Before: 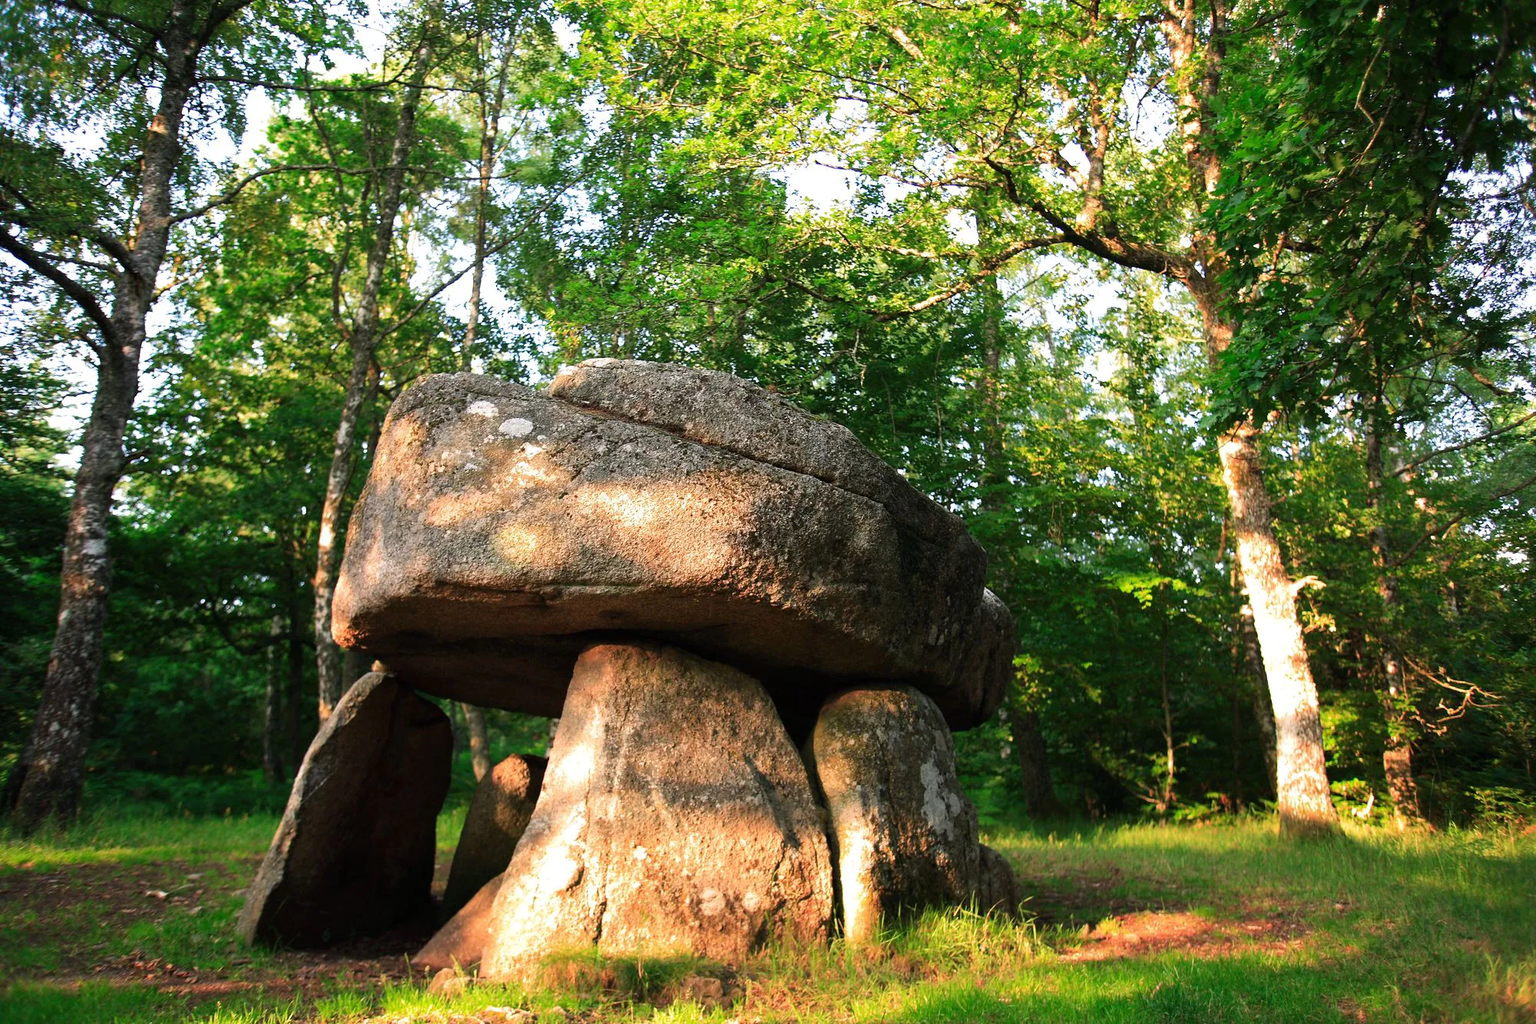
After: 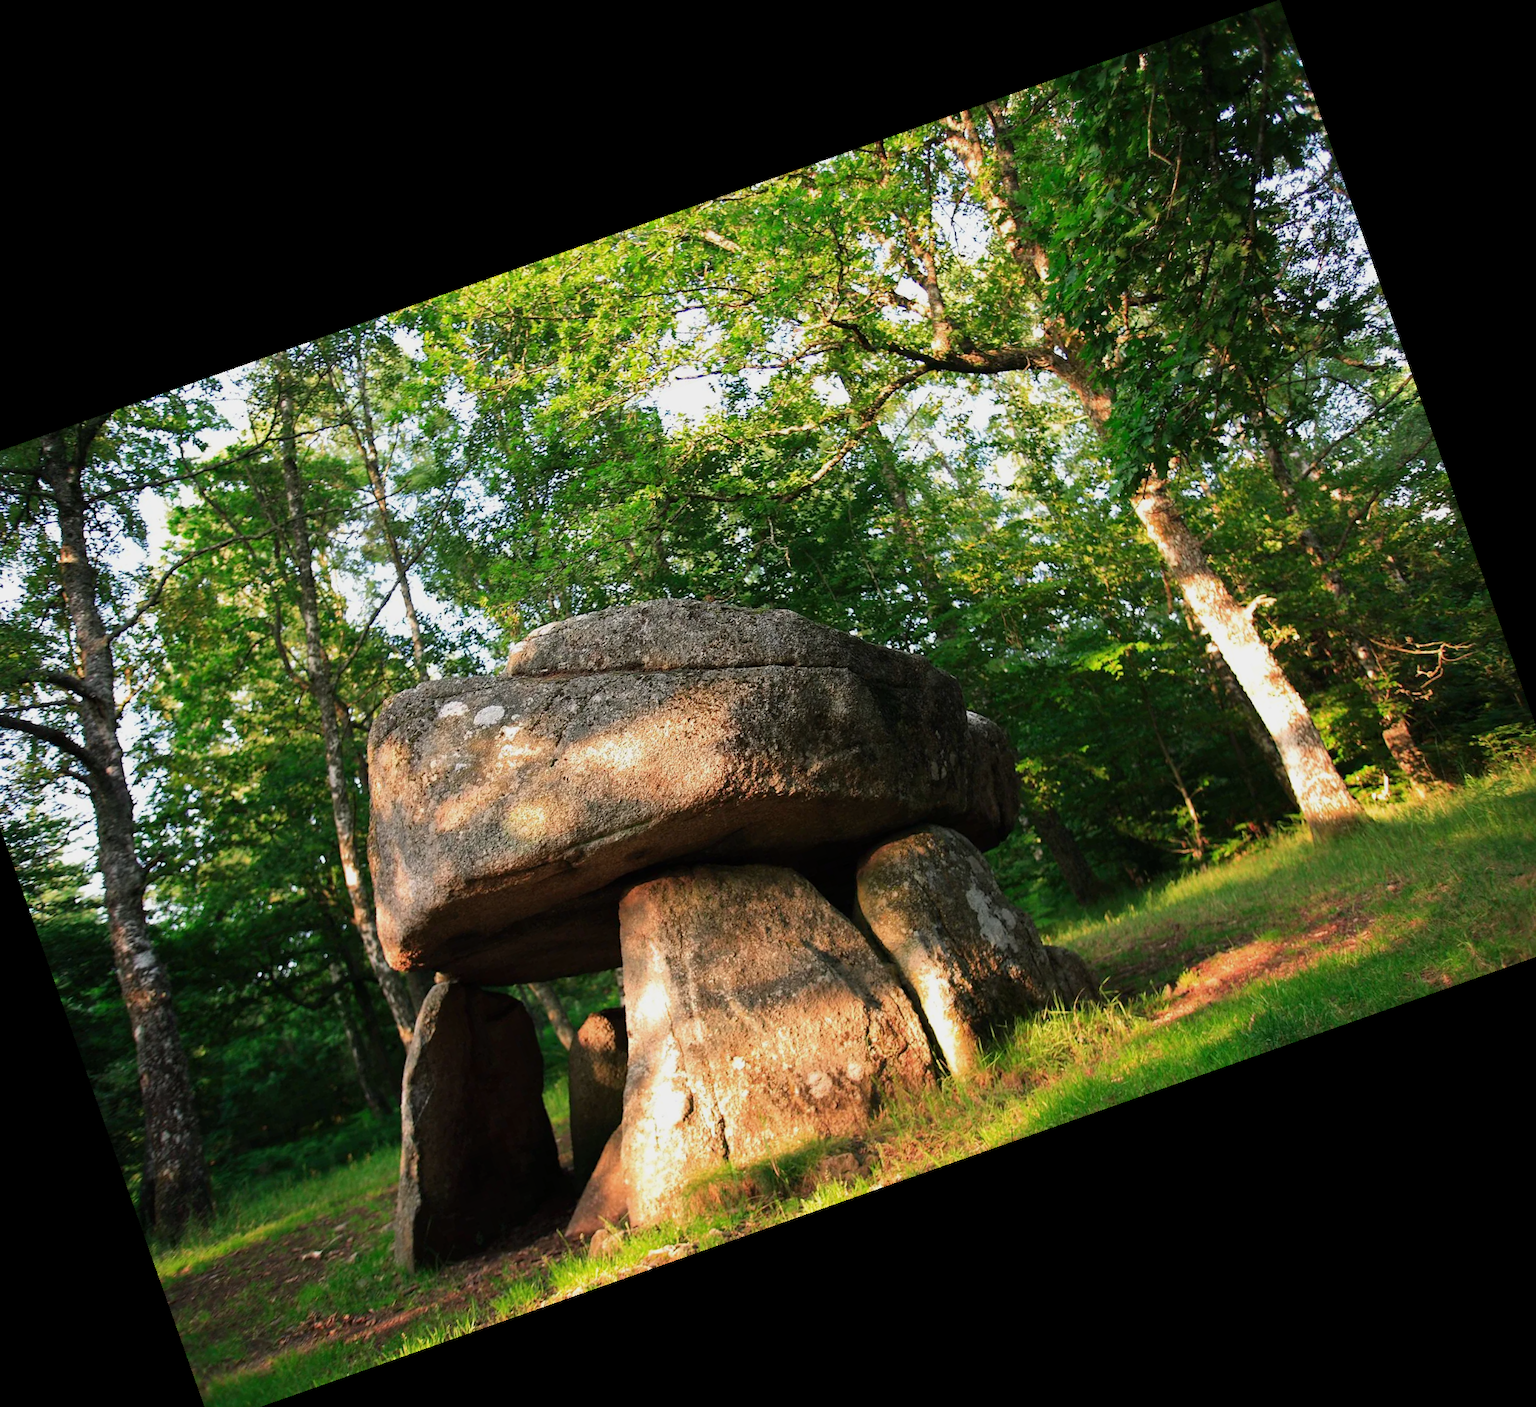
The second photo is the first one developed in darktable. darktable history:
exposure: exposure -0.293 EV, compensate highlight preservation false
shadows and highlights: shadows 12, white point adjustment 1.2, soften with gaussian
crop and rotate: angle 19.43°, left 6.812%, right 4.125%, bottom 1.087%
tone equalizer: on, module defaults
